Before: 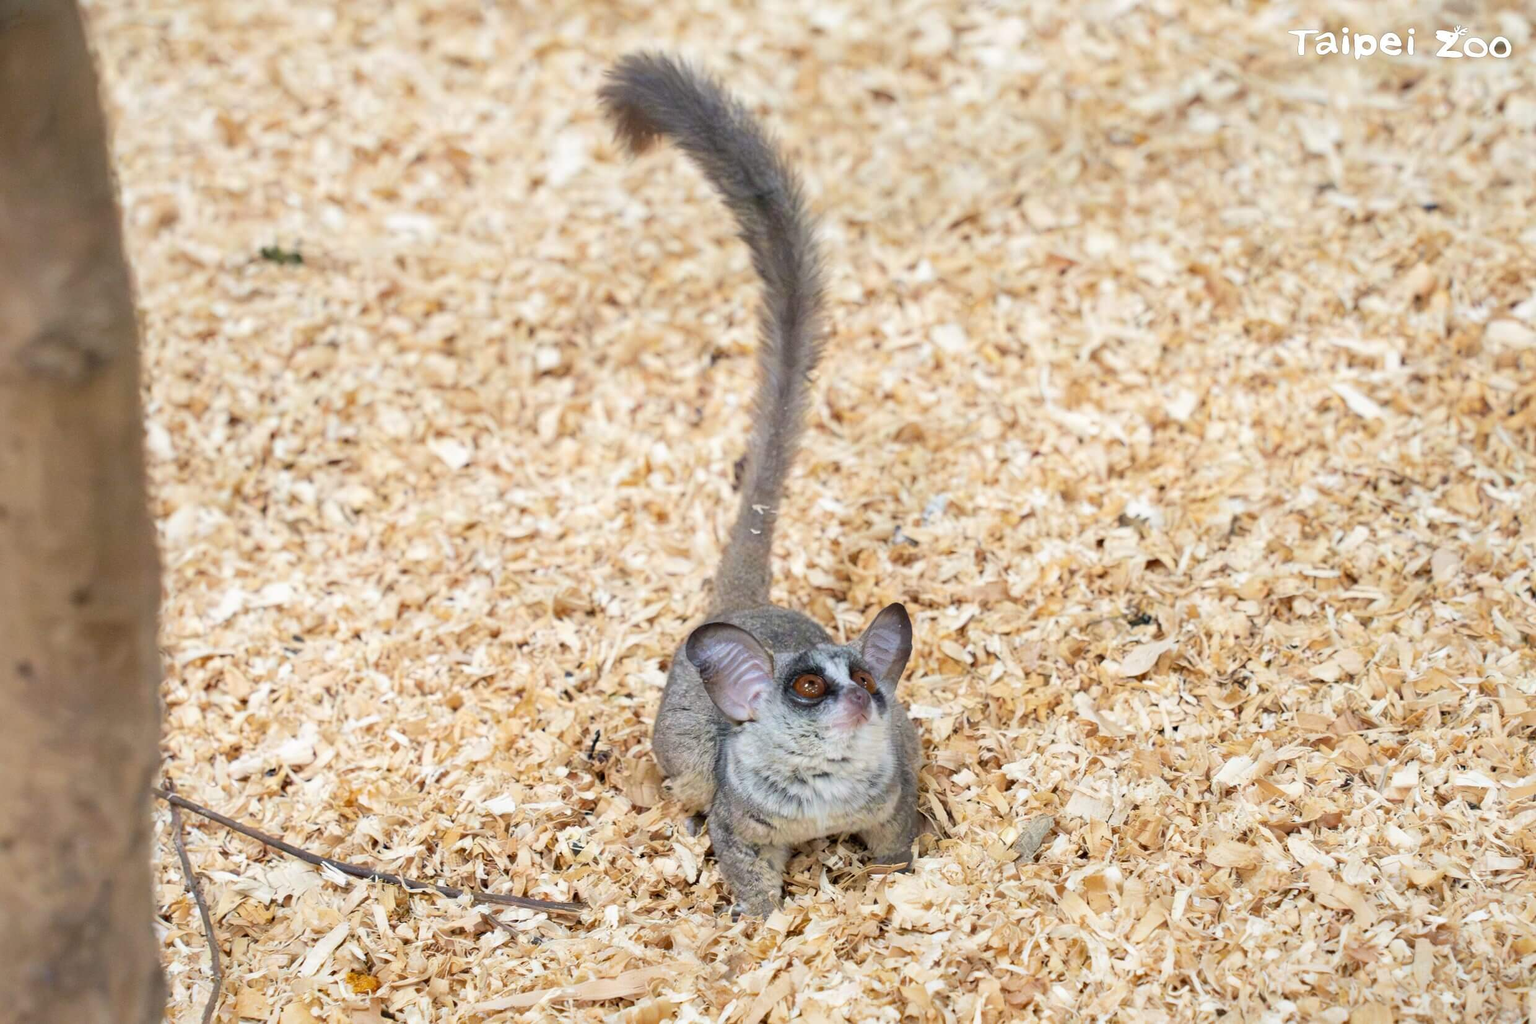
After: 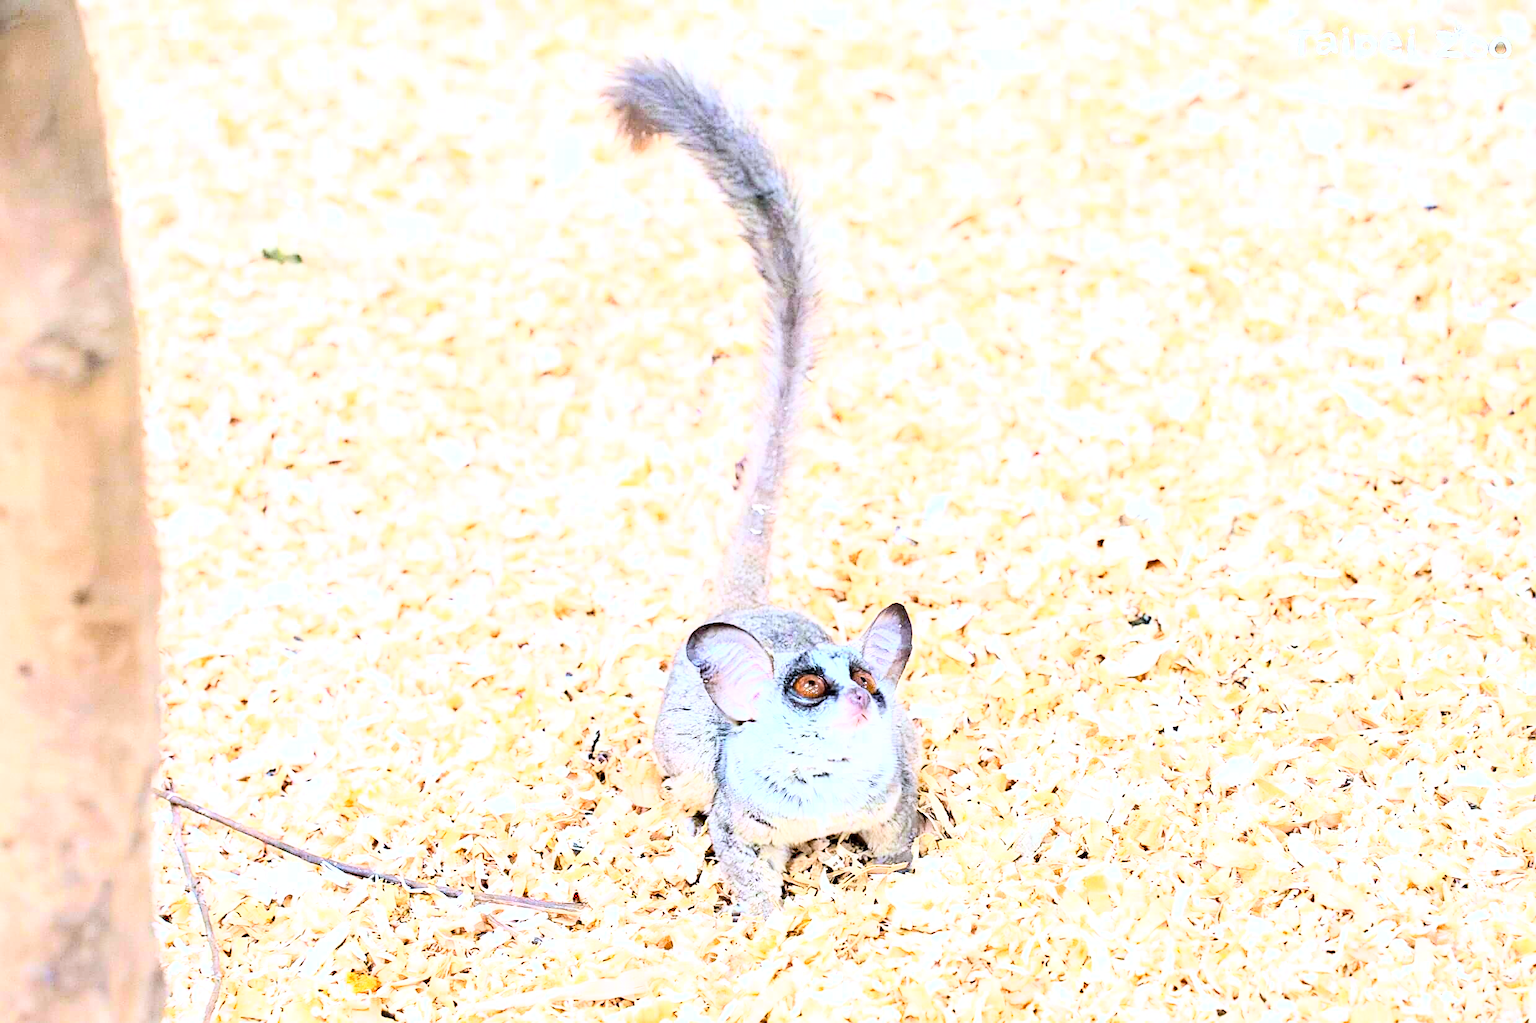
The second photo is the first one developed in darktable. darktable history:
sharpen: on, module defaults
base curve: curves: ch0 [(0, 0) (0.007, 0.004) (0.027, 0.03) (0.046, 0.07) (0.207, 0.54) (0.442, 0.872) (0.673, 0.972) (1, 1)]
haze removal: compatibility mode true, adaptive false
color calibration: illuminant as shot in camera, x 0.37, y 0.382, temperature 4315.63 K
exposure: black level correction 0.001, exposure 0.961 EV, compensate exposure bias true, compensate highlight preservation false
tone equalizer: edges refinement/feathering 500, mask exposure compensation -1.57 EV, preserve details no
